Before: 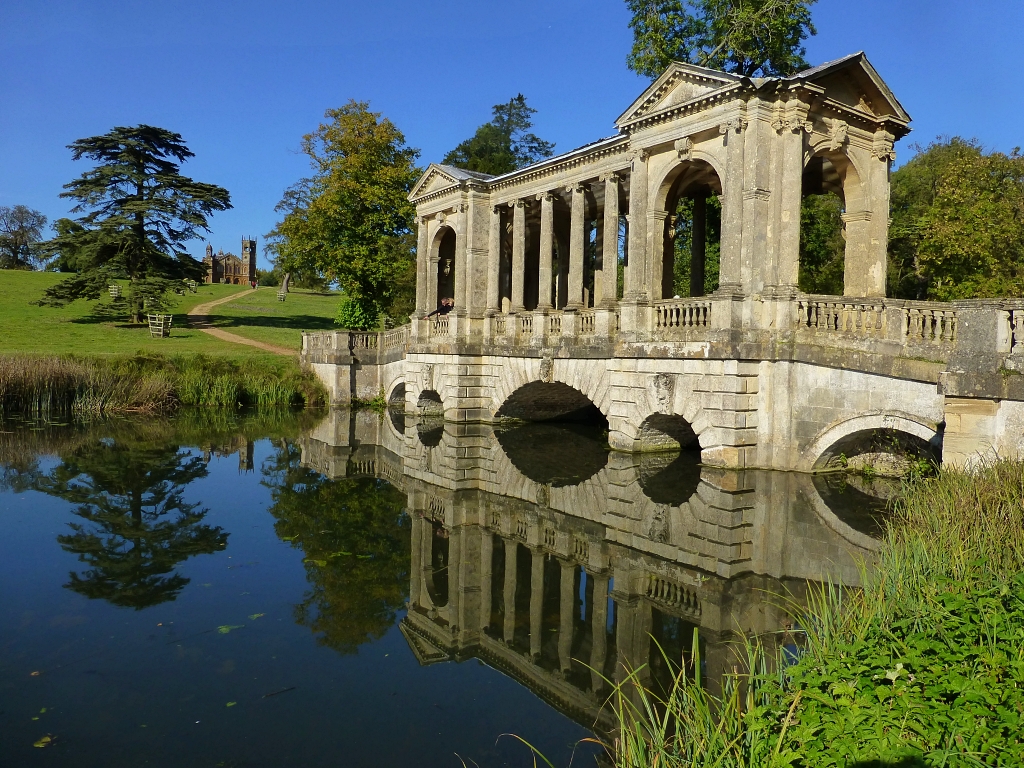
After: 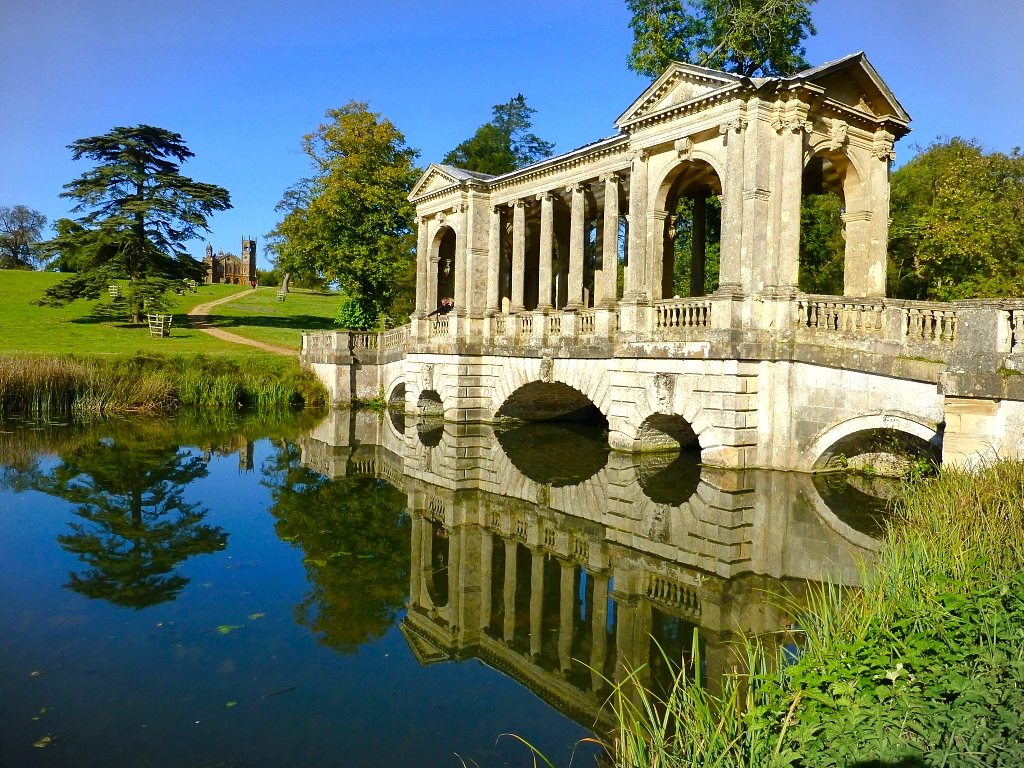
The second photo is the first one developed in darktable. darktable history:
exposure: exposure 0.6 EV, compensate highlight preservation false
vignetting: fall-off start 100%, brightness -0.282, width/height ratio 1.31
color balance rgb: perceptual saturation grading › global saturation 20%, perceptual saturation grading › highlights -25%, perceptual saturation grading › shadows 50%
